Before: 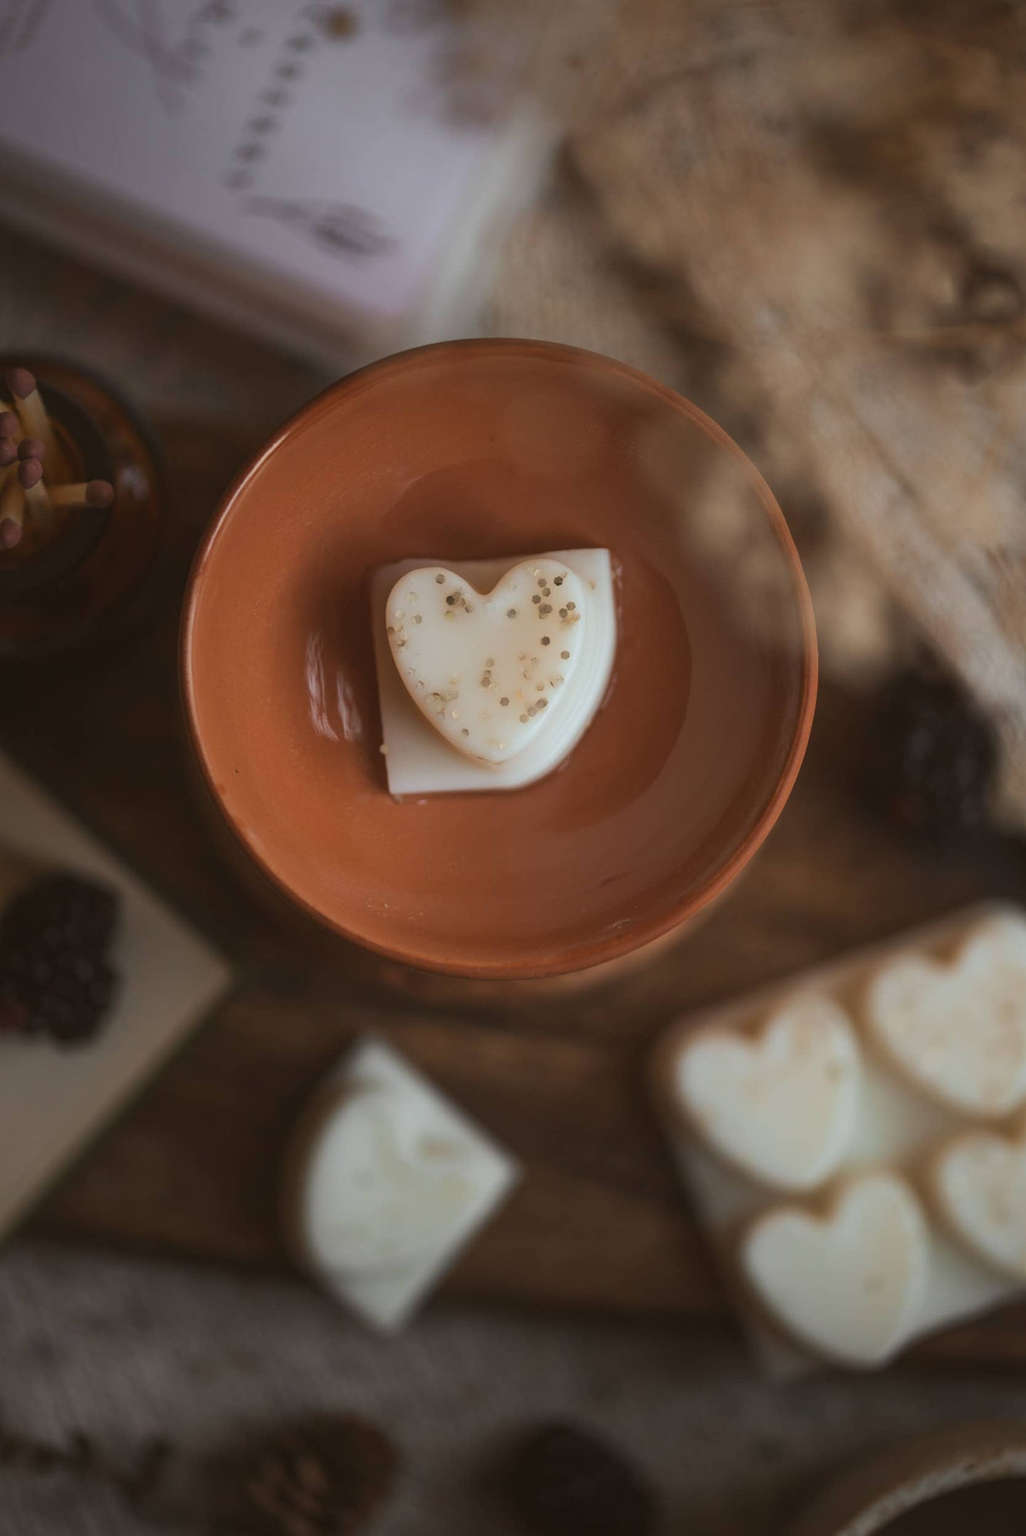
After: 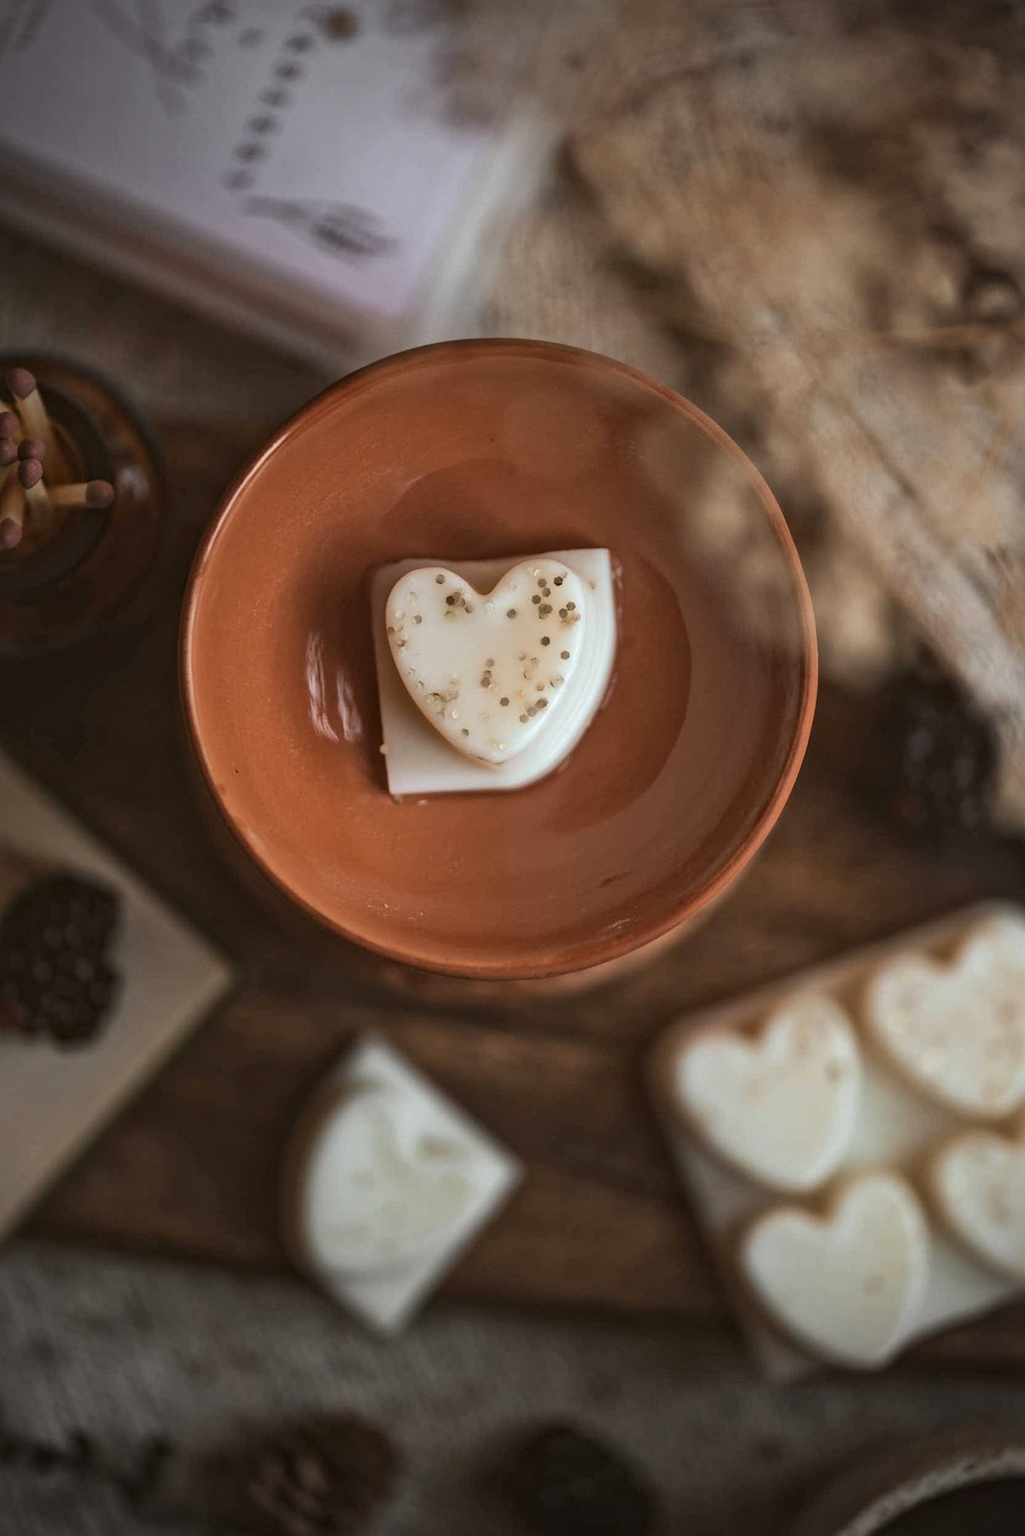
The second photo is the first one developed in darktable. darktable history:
vignetting: unbound false
tone equalizer: on, module defaults
exposure: exposure 0.2 EV, compensate highlight preservation false
local contrast: mode bilateral grid, contrast 20, coarseness 19, detail 163%, midtone range 0.2
